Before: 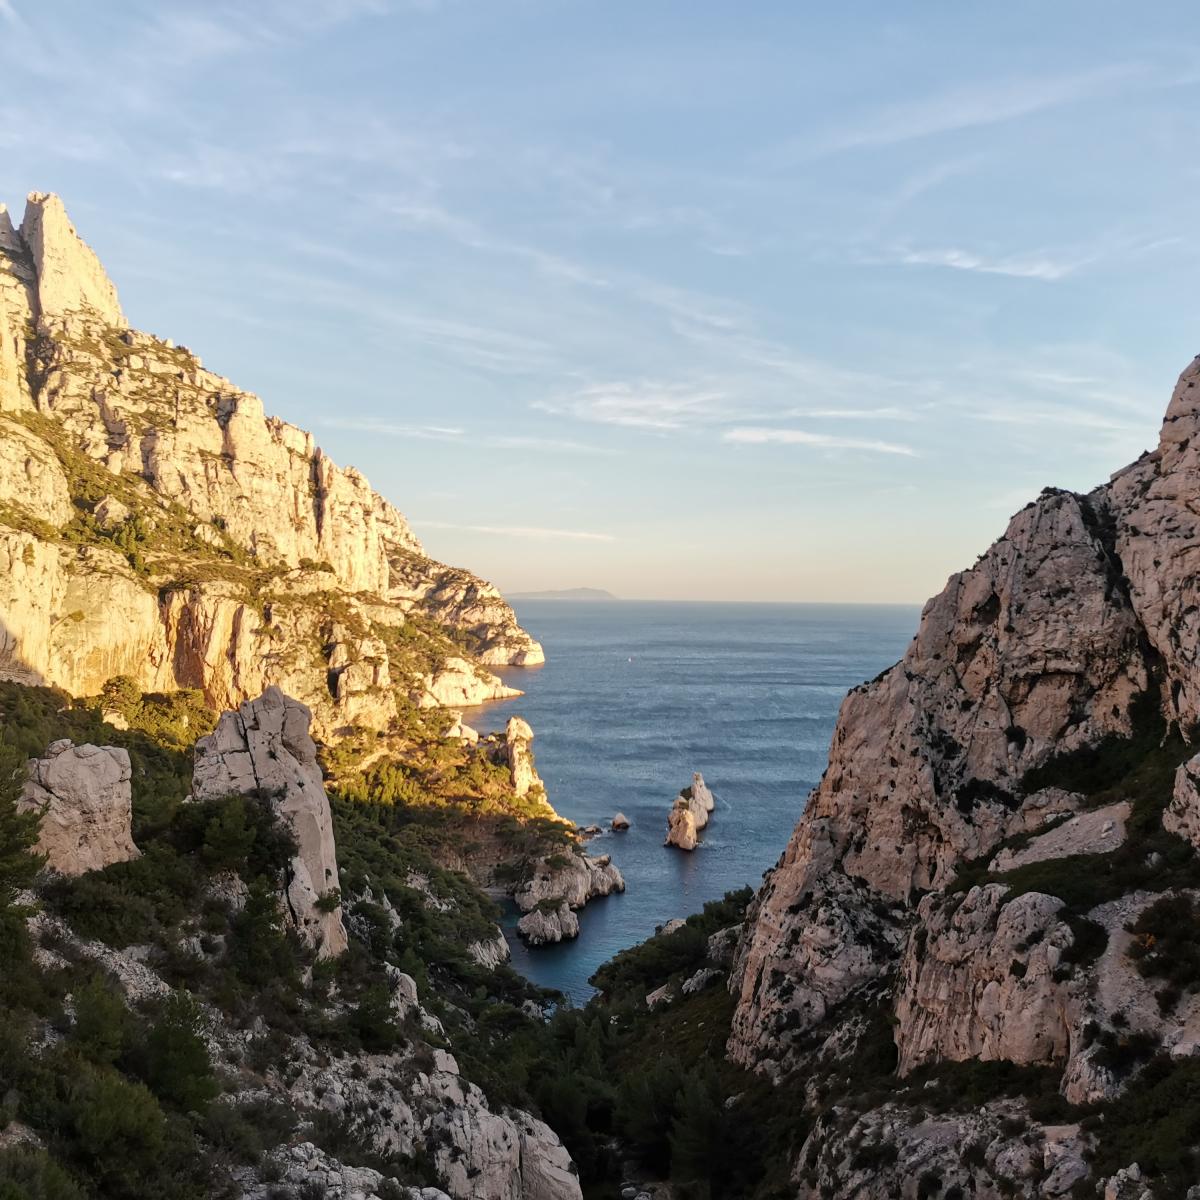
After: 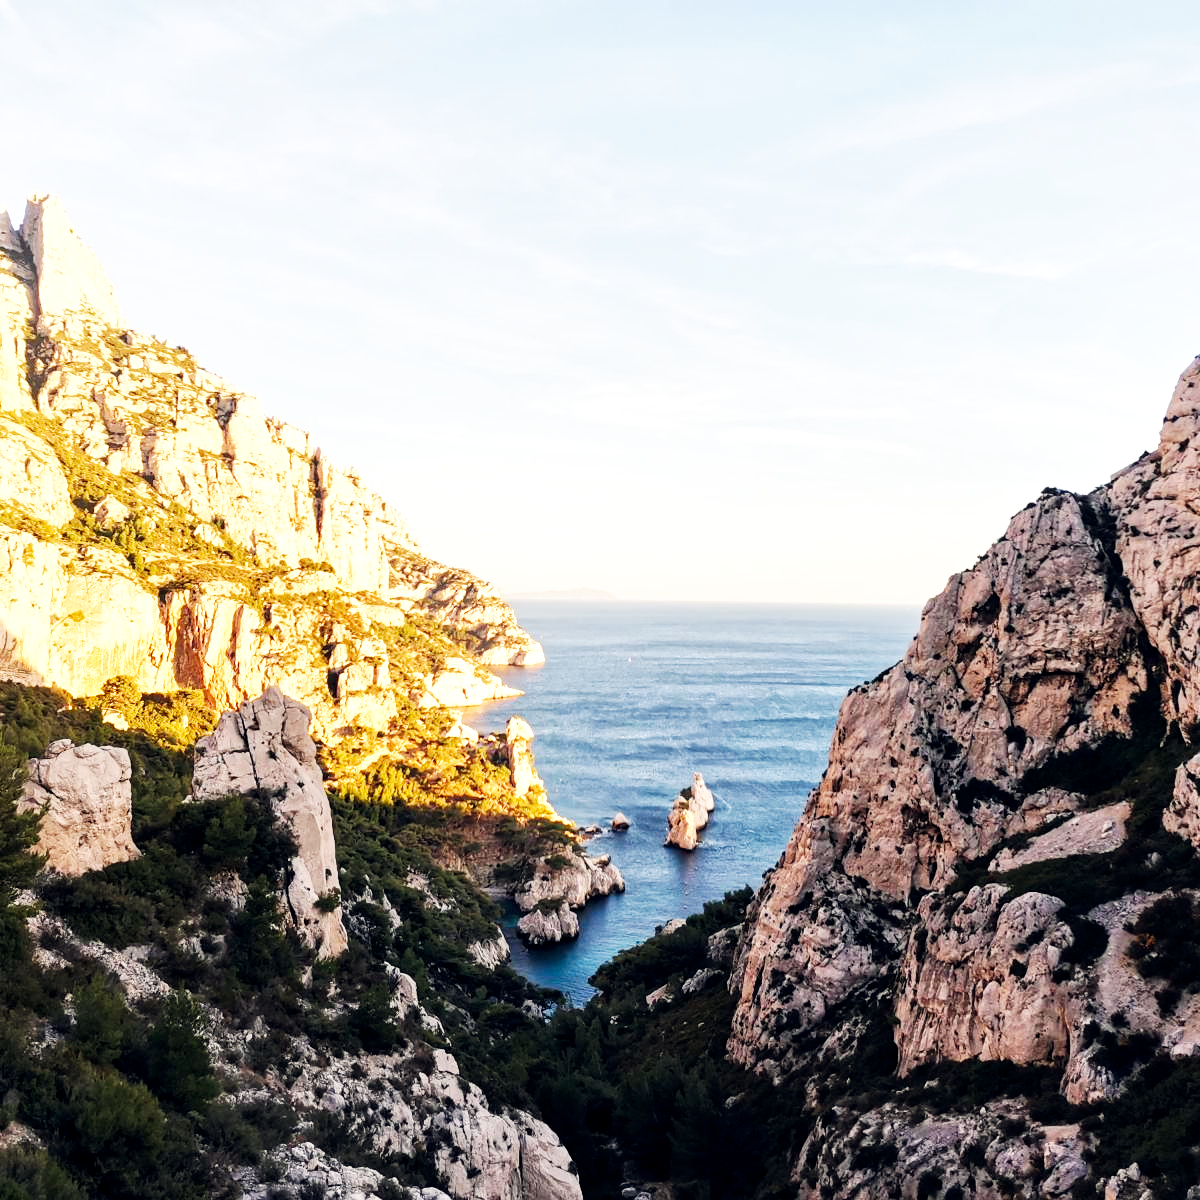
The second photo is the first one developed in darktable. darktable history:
local contrast: highlights 100%, shadows 100%, detail 120%, midtone range 0.2
color balance rgb: shadows lift › hue 87.51°, highlights gain › chroma 1.62%, highlights gain › hue 55.1°, global offset › chroma 0.06%, global offset › hue 253.66°, linear chroma grading › global chroma 0.5%
base curve "c1-sony": curves: ch0 [(0, 0) (0.007, 0.004) (0.027, 0.03) (0.046, 0.07) (0.207, 0.54) (0.442, 0.872) (0.673, 0.972) (1, 1)], preserve colors none
